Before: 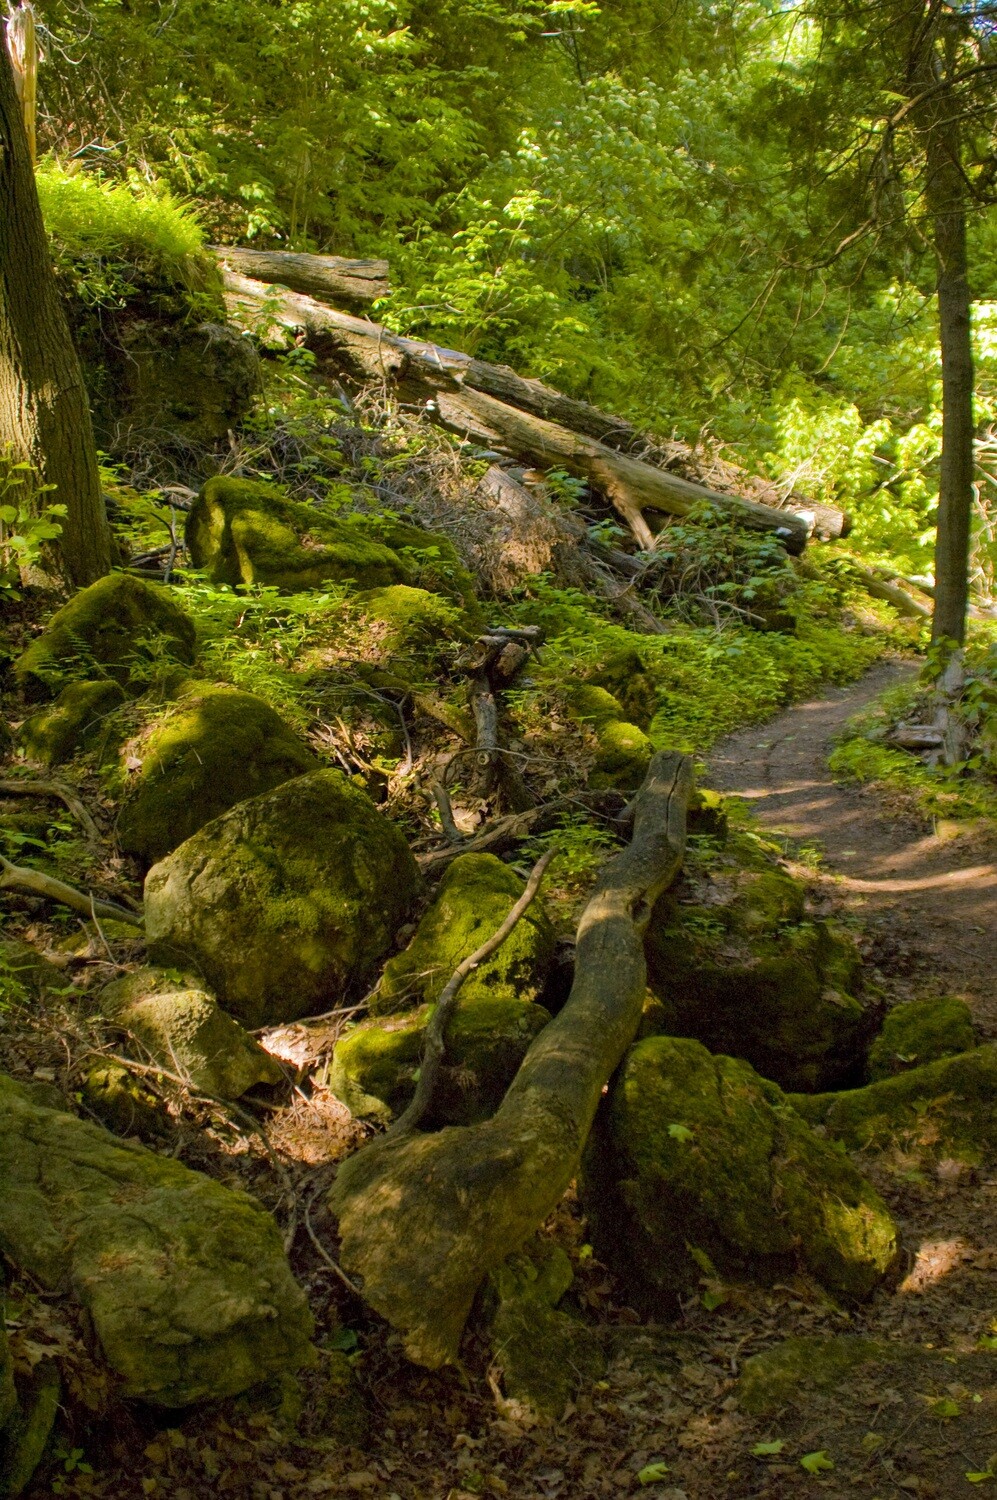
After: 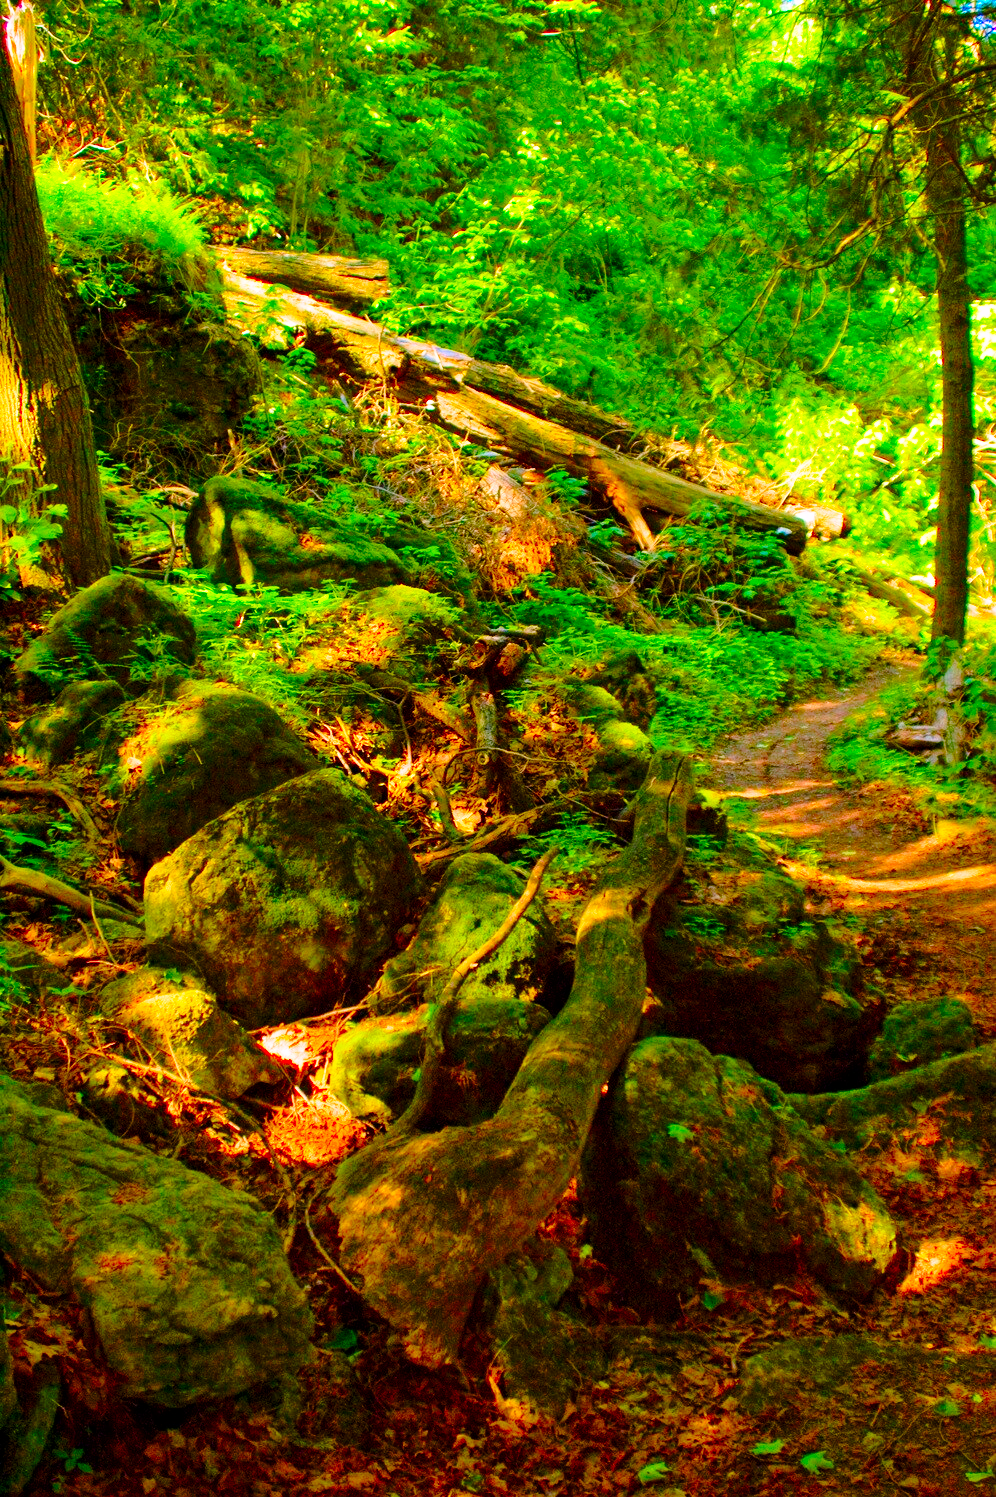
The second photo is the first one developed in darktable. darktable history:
color correction: highlights a* 1.59, highlights b* -1.7, saturation 2.48
base curve: curves: ch0 [(0, 0) (0.028, 0.03) (0.121, 0.232) (0.46, 0.748) (0.859, 0.968) (1, 1)], preserve colors none
crop: top 0.05%, bottom 0.098%
